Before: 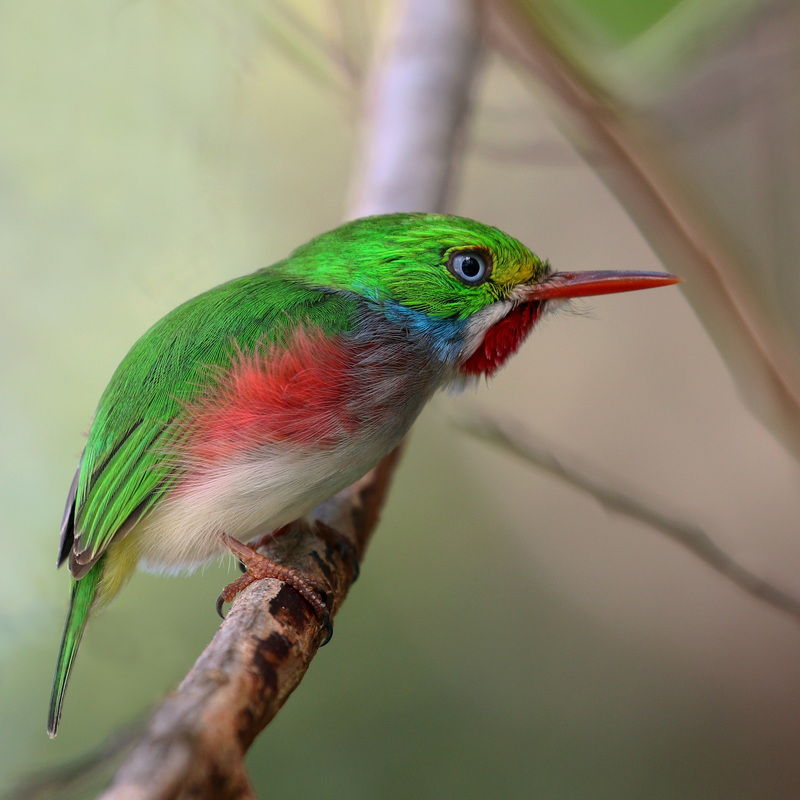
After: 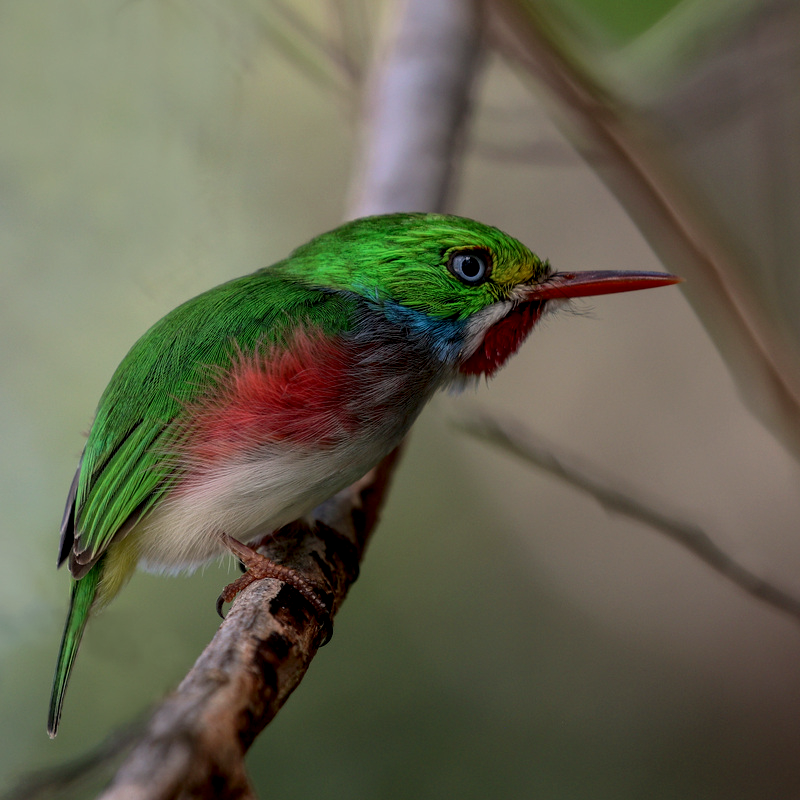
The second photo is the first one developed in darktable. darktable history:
exposure: exposure -0.931 EV, compensate highlight preservation false
local contrast: detail 150%
